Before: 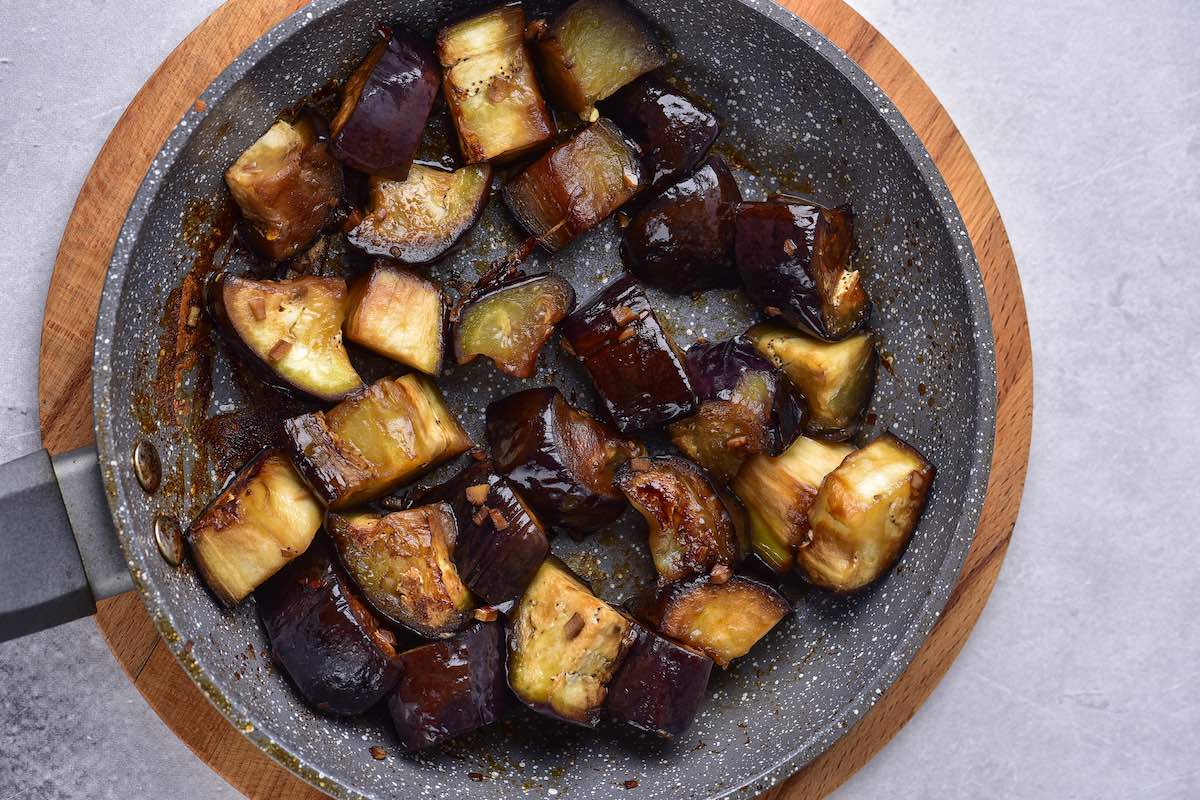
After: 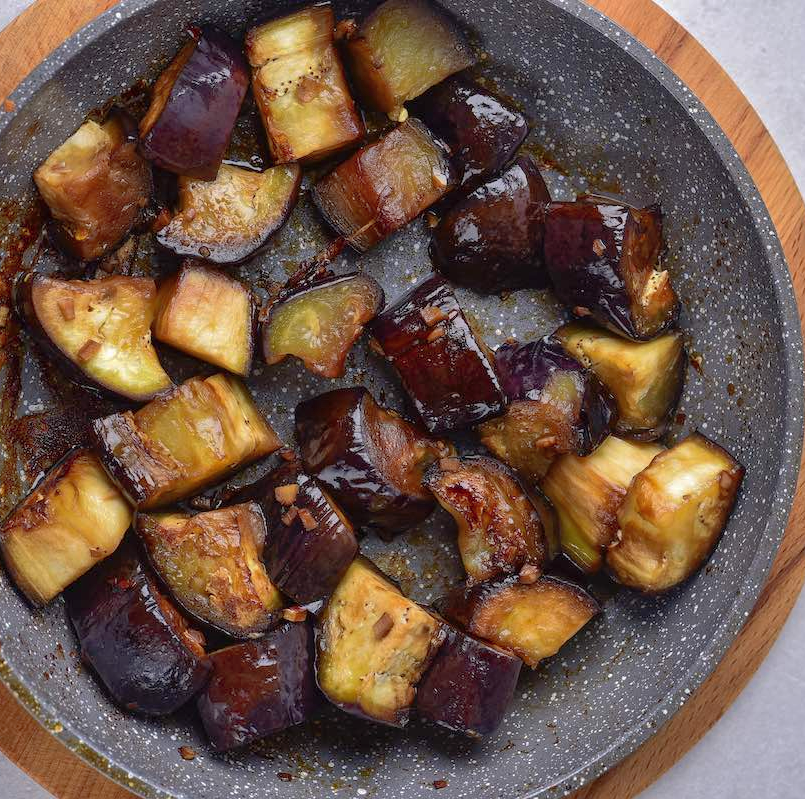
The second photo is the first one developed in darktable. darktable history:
crop and rotate: left 15.955%, right 16.938%
shadows and highlights: on, module defaults
